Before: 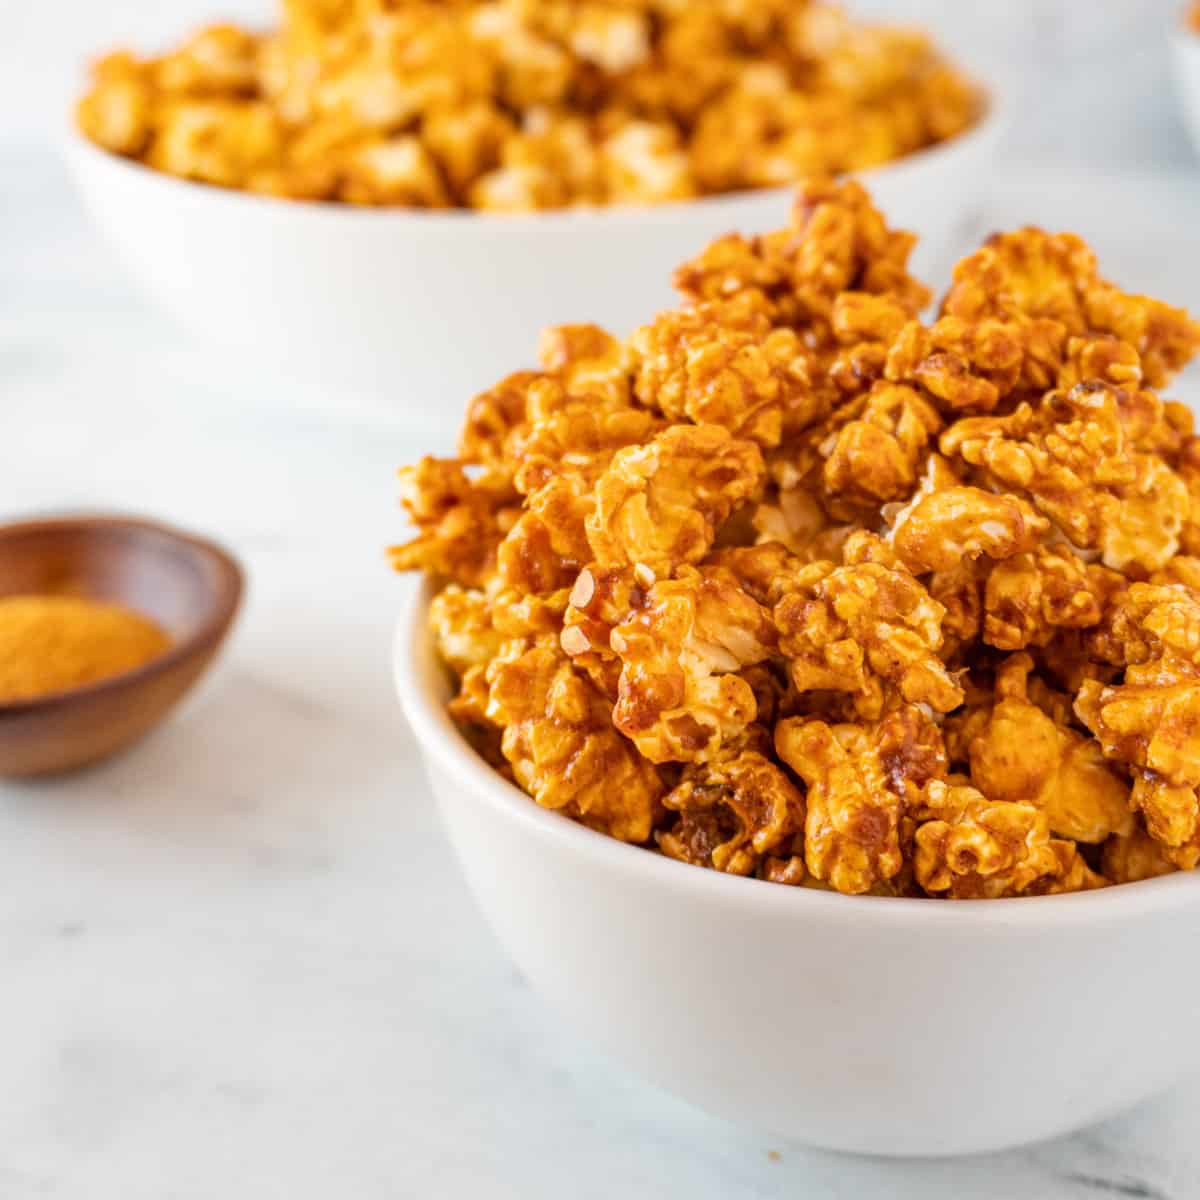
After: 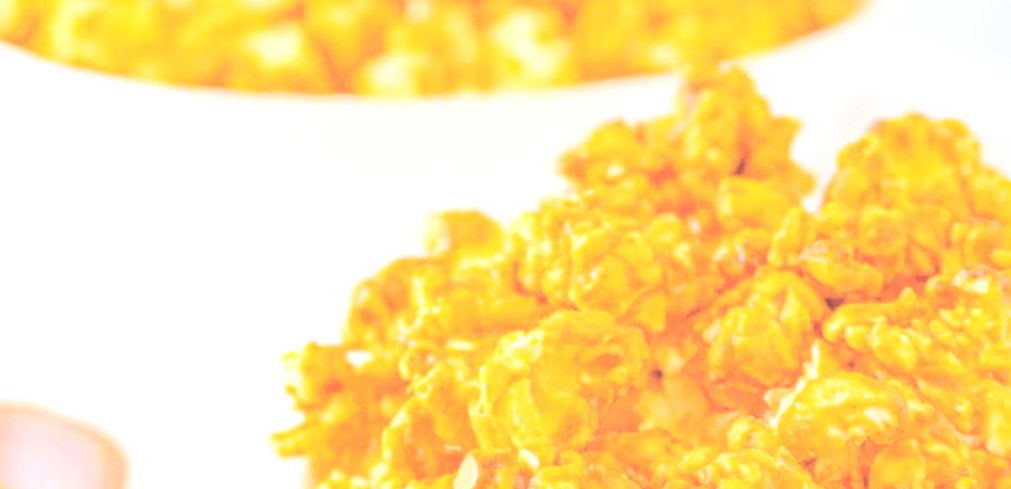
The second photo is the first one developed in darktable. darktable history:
contrast brightness saturation: brightness 0.991
tone equalizer: -7 EV 0.141 EV, -6 EV 0.613 EV, -5 EV 1.18 EV, -4 EV 1.36 EV, -3 EV 1.18 EV, -2 EV 0.6 EV, -1 EV 0.164 EV, edges refinement/feathering 500, mask exposure compensation -1.57 EV, preserve details no
exposure: black level correction 0.001, exposure 0.5 EV, compensate exposure bias true, compensate highlight preservation false
crop and rotate: left 9.679%, top 9.534%, right 6.059%, bottom 49.67%
